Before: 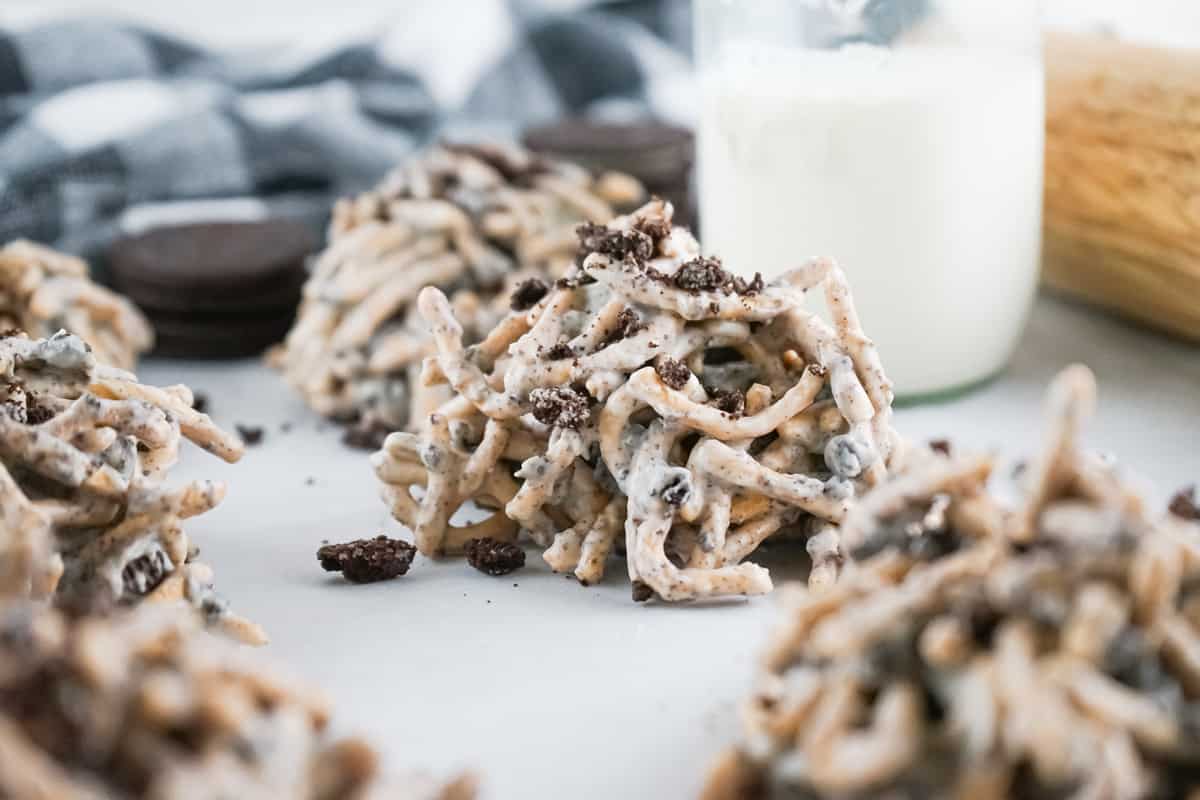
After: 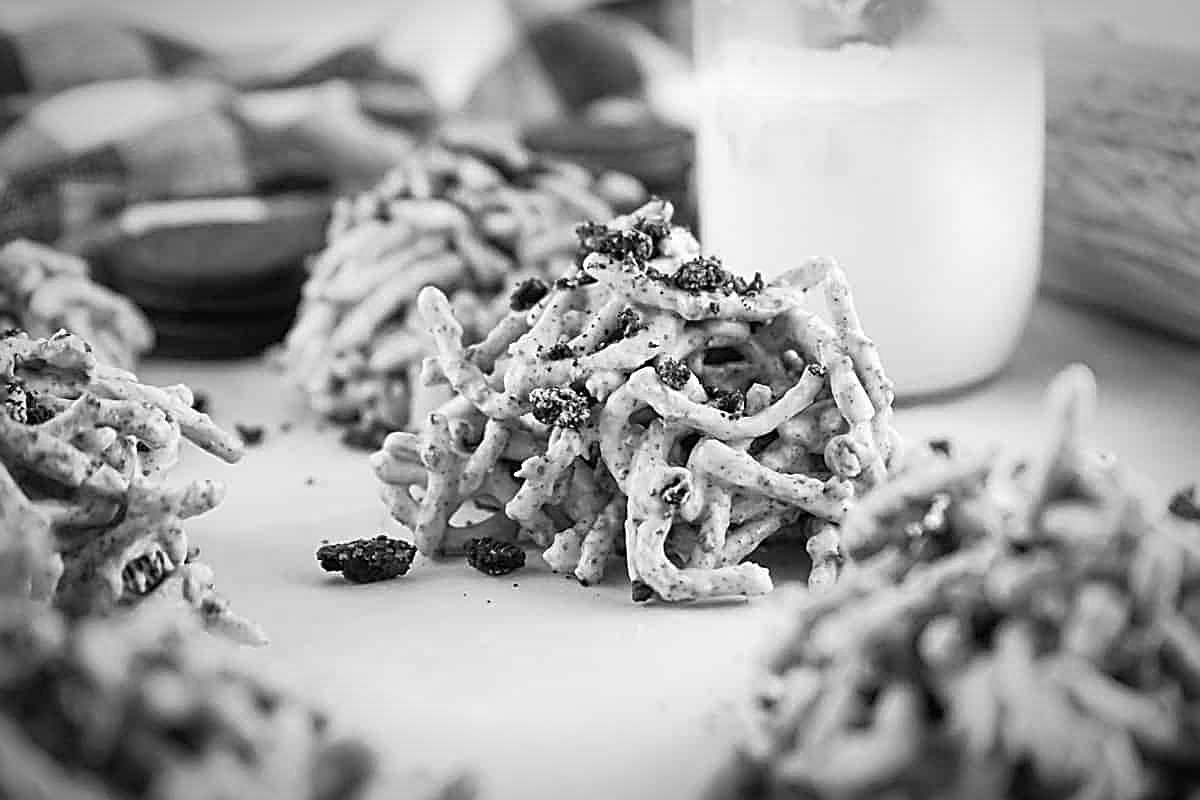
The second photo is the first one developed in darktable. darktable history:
monochrome: on, module defaults
local contrast: mode bilateral grid, contrast 20, coarseness 50, detail 120%, midtone range 0.2
white balance: red 1, blue 1
vignetting: automatic ratio true
sharpen: amount 1
